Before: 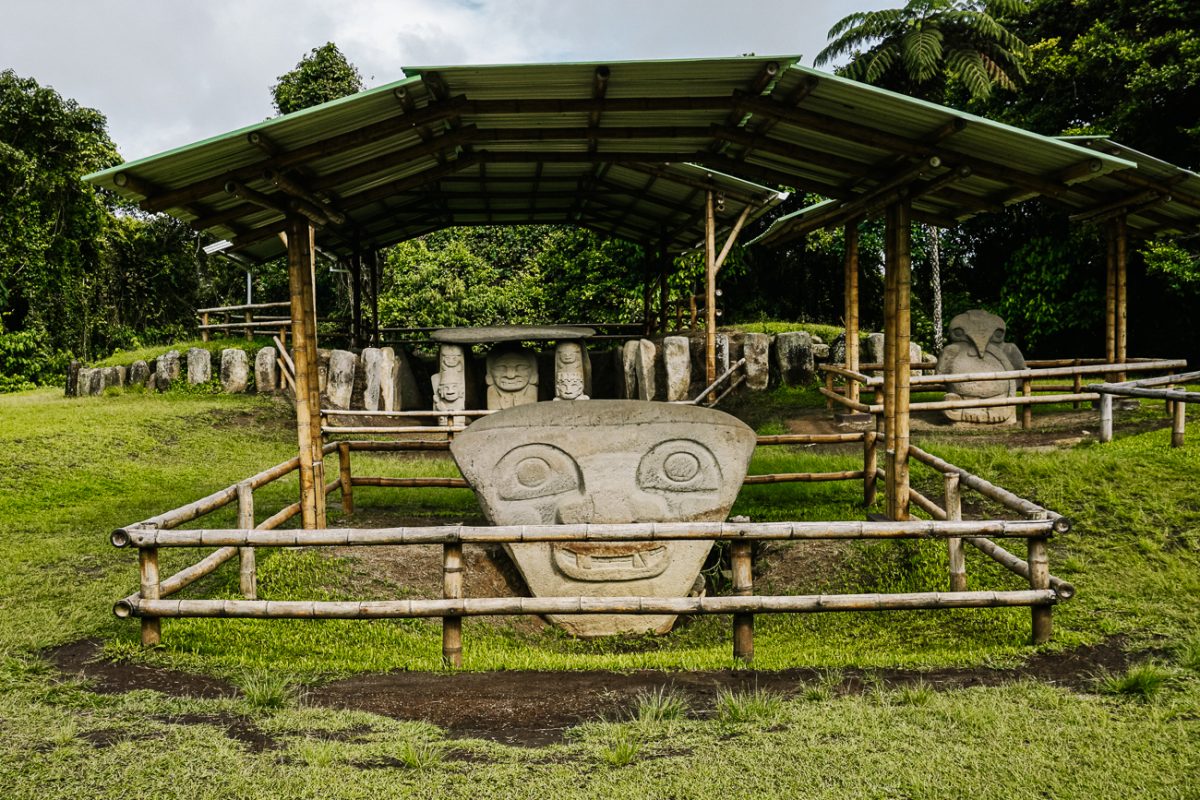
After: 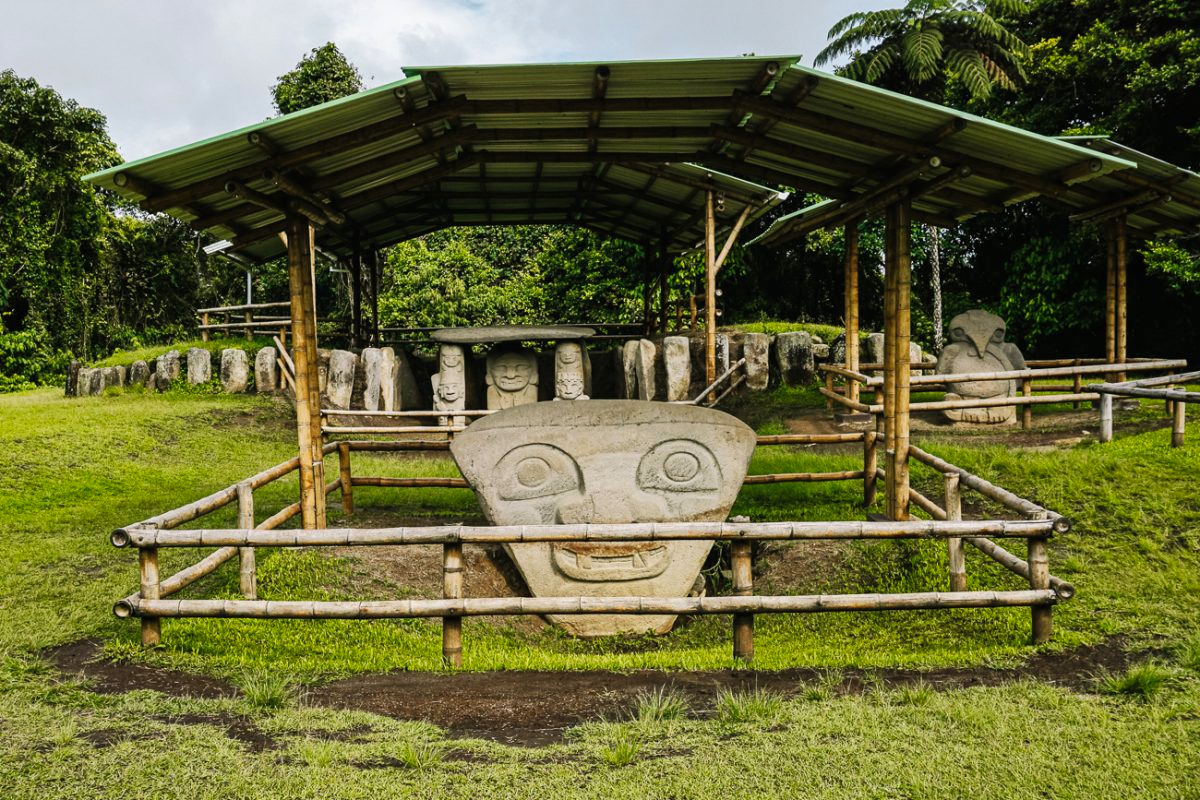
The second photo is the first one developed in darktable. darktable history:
contrast brightness saturation: contrast 0.026, brightness 0.059, saturation 0.127
